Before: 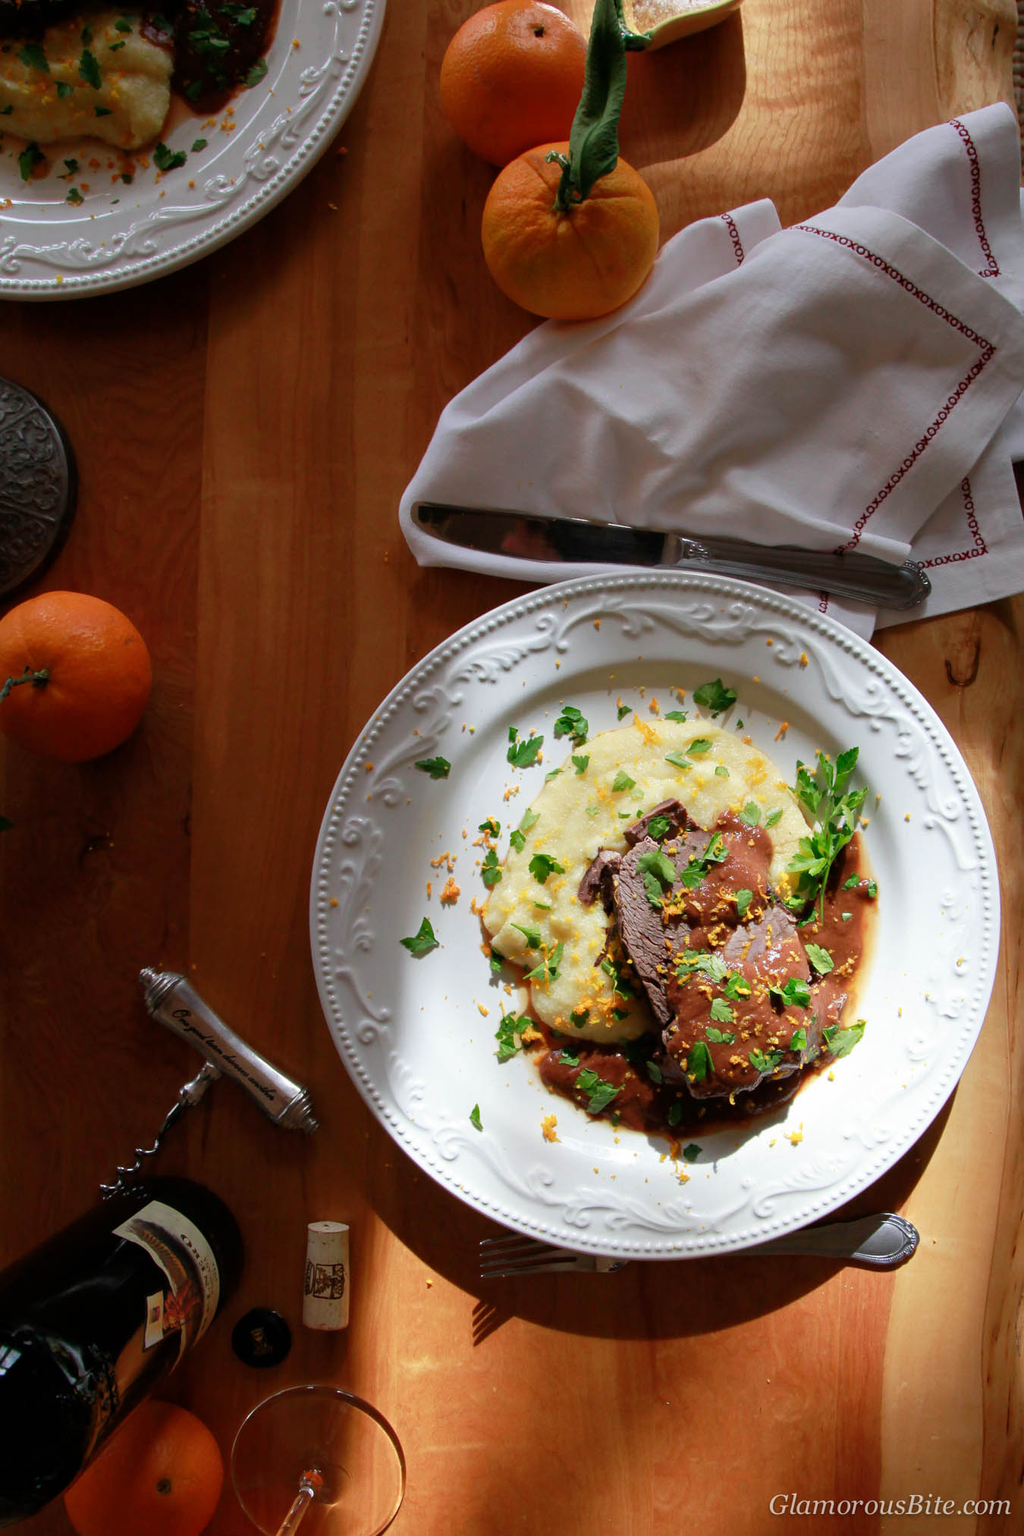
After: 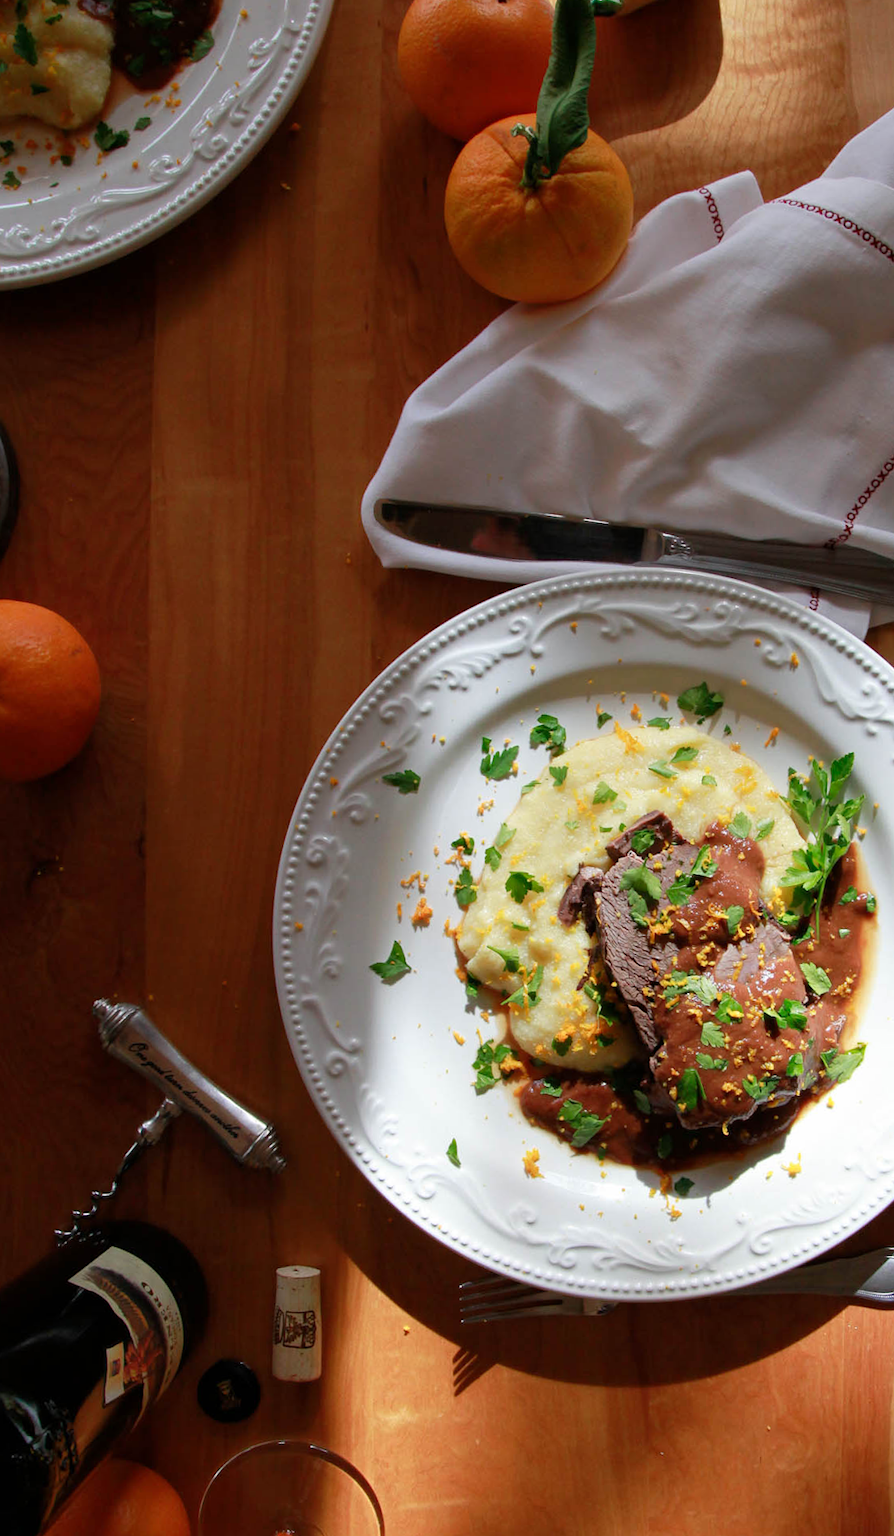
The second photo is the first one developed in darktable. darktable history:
crop and rotate: angle 0.898°, left 4.425%, top 1.135%, right 11.491%, bottom 2.638%
